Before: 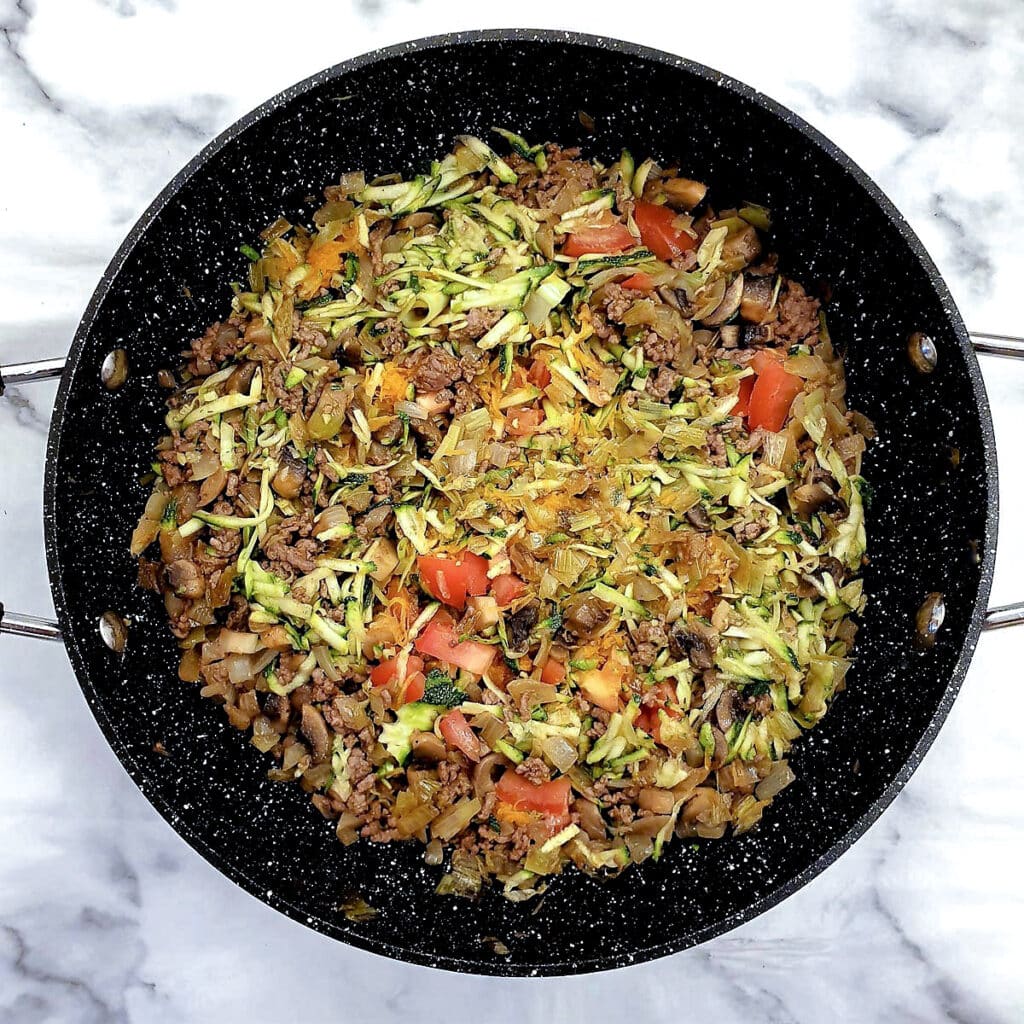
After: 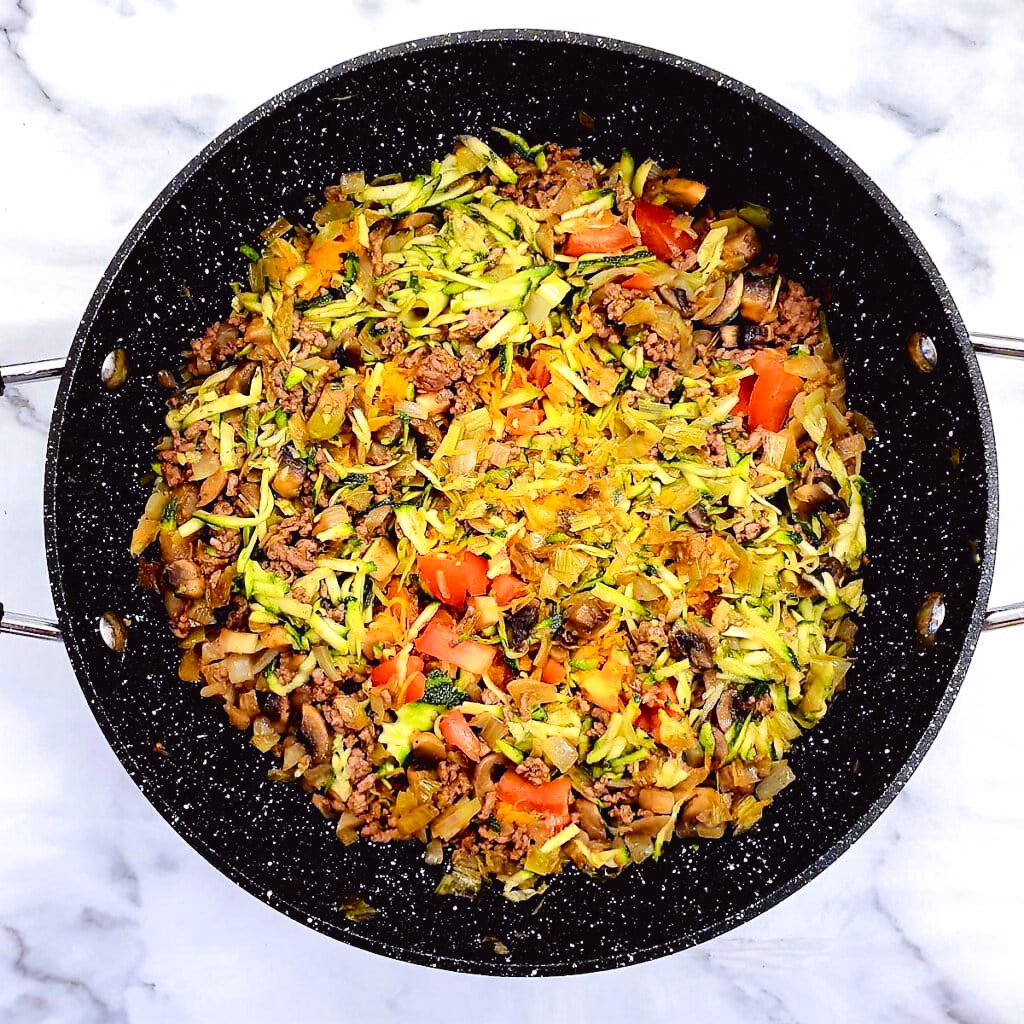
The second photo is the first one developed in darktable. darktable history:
tone curve: curves: ch0 [(0, 0.023) (0.103, 0.087) (0.295, 0.297) (0.445, 0.531) (0.553, 0.665) (0.735, 0.843) (0.994, 1)]; ch1 [(0, 0) (0.414, 0.395) (0.447, 0.447) (0.485, 0.495) (0.512, 0.523) (0.542, 0.581) (0.581, 0.632) (0.646, 0.715) (1, 1)]; ch2 [(0, 0) (0.369, 0.388) (0.449, 0.431) (0.478, 0.471) (0.516, 0.517) (0.579, 0.624) (0.674, 0.775) (1, 1)], color space Lab, independent channels, preserve colors none
